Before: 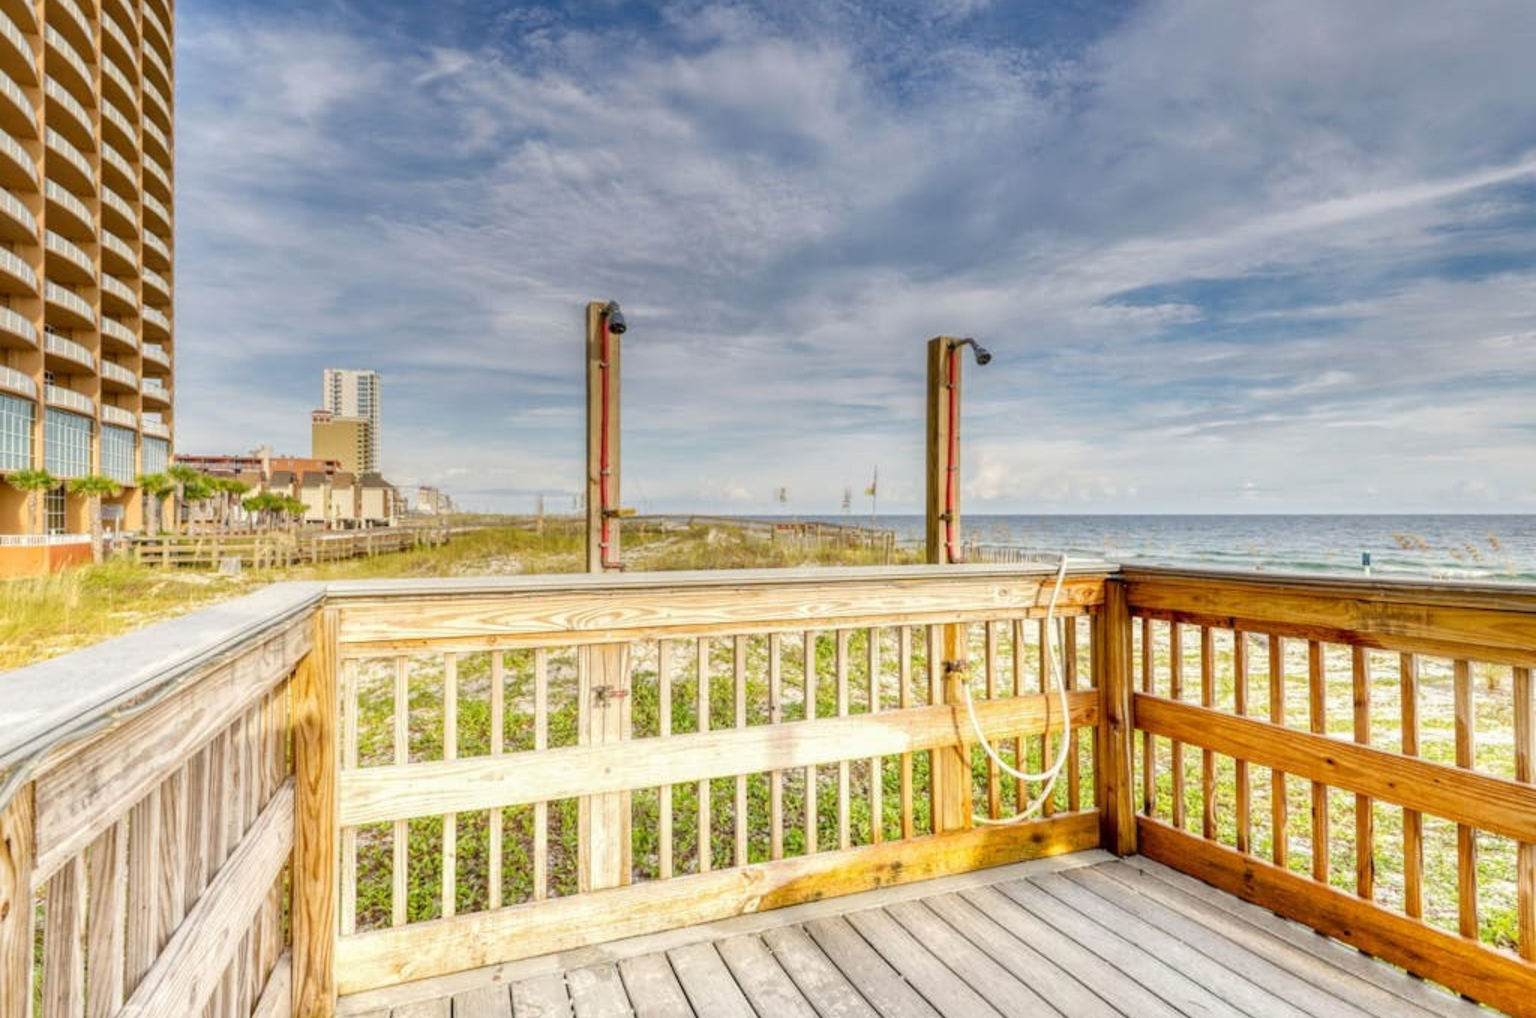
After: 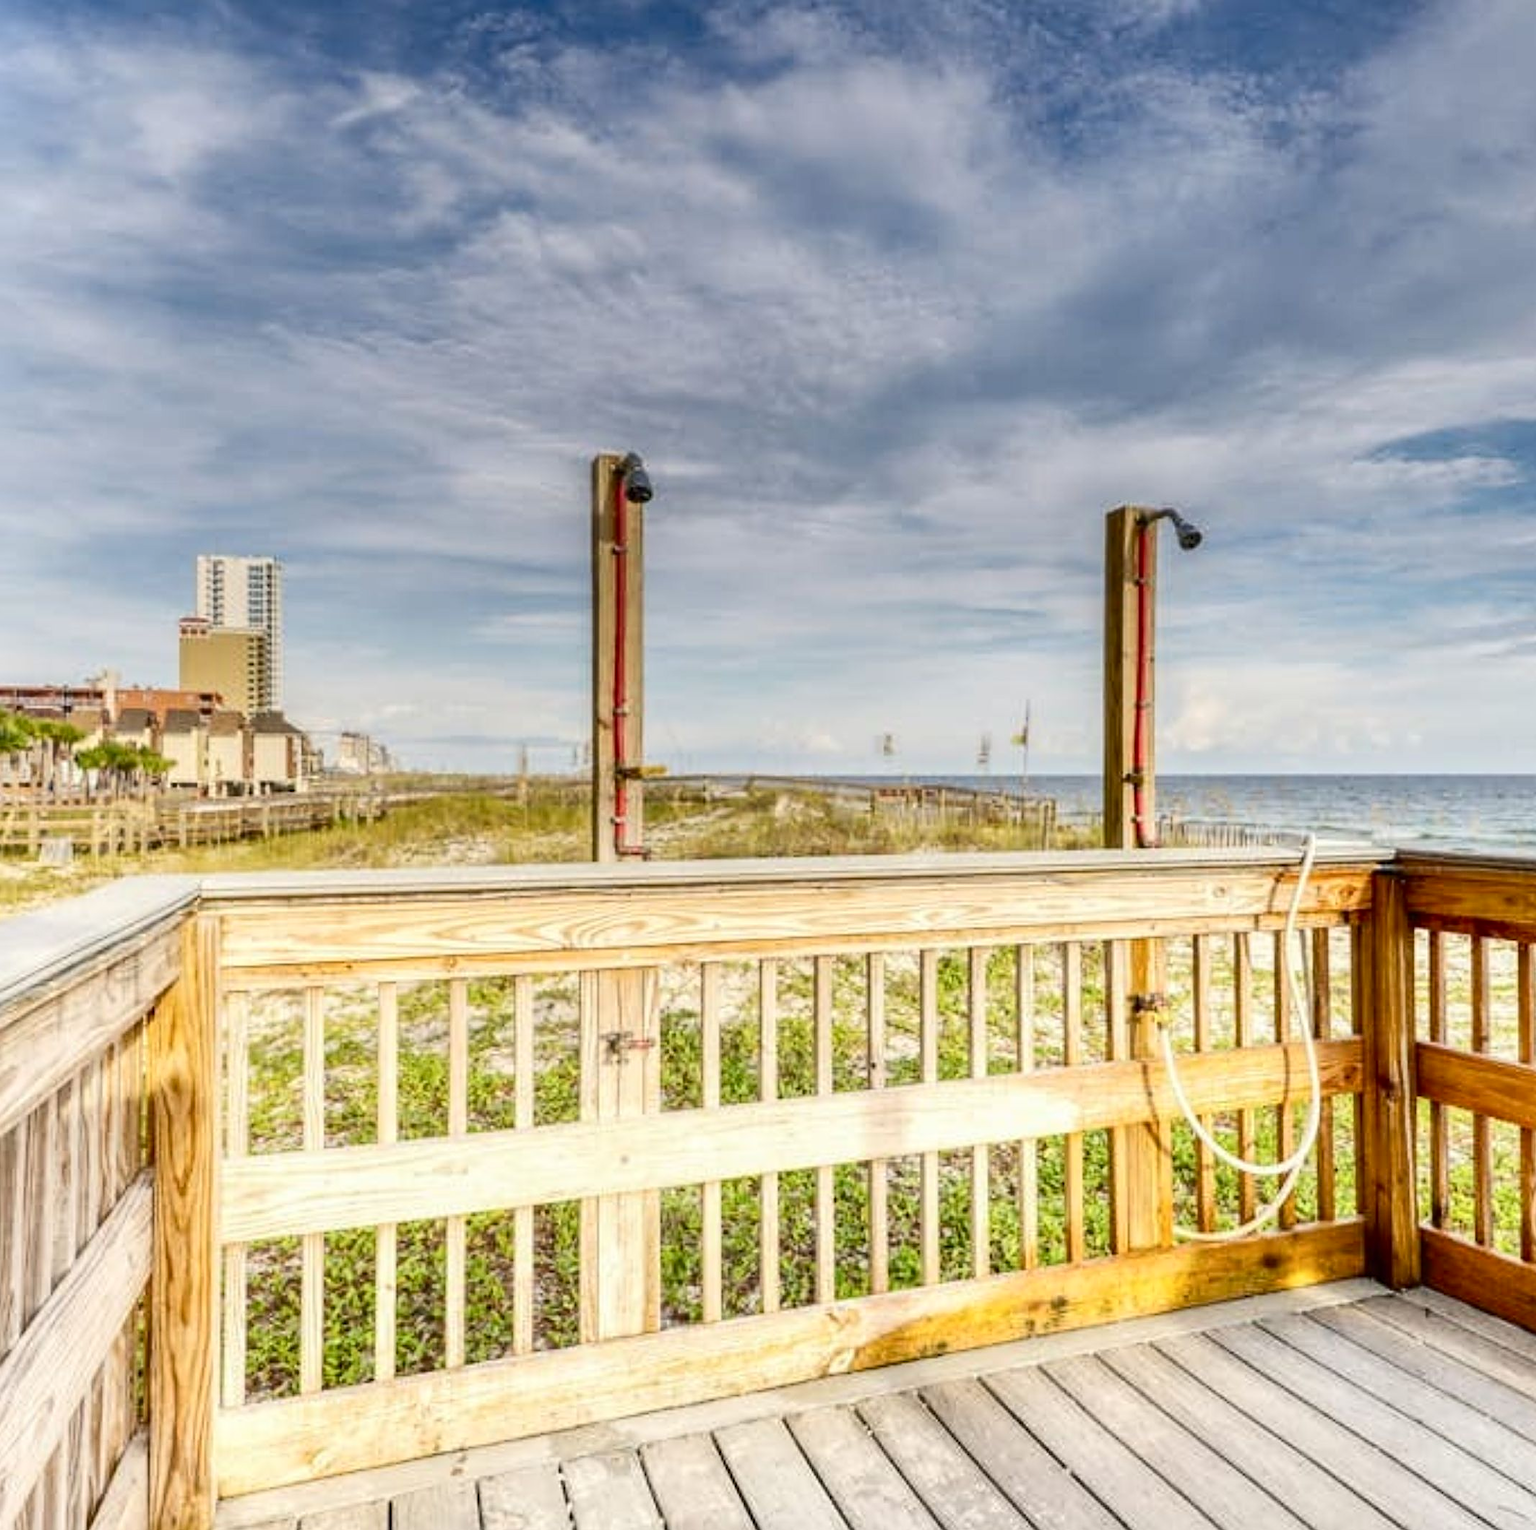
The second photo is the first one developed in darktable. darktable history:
sharpen: on, module defaults
tone curve: curves: ch0 [(0, 0) (0.003, 0.003) (0.011, 0.012) (0.025, 0.024) (0.044, 0.039) (0.069, 0.052) (0.1, 0.072) (0.136, 0.097) (0.177, 0.128) (0.224, 0.168) (0.277, 0.217) (0.335, 0.276) (0.399, 0.345) (0.468, 0.429) (0.543, 0.524) (0.623, 0.628) (0.709, 0.732) (0.801, 0.829) (0.898, 0.919) (1, 1)], color space Lab, independent channels, preserve colors none
crop and rotate: left 12.585%, right 20.95%
exposure: compensate highlight preservation false
